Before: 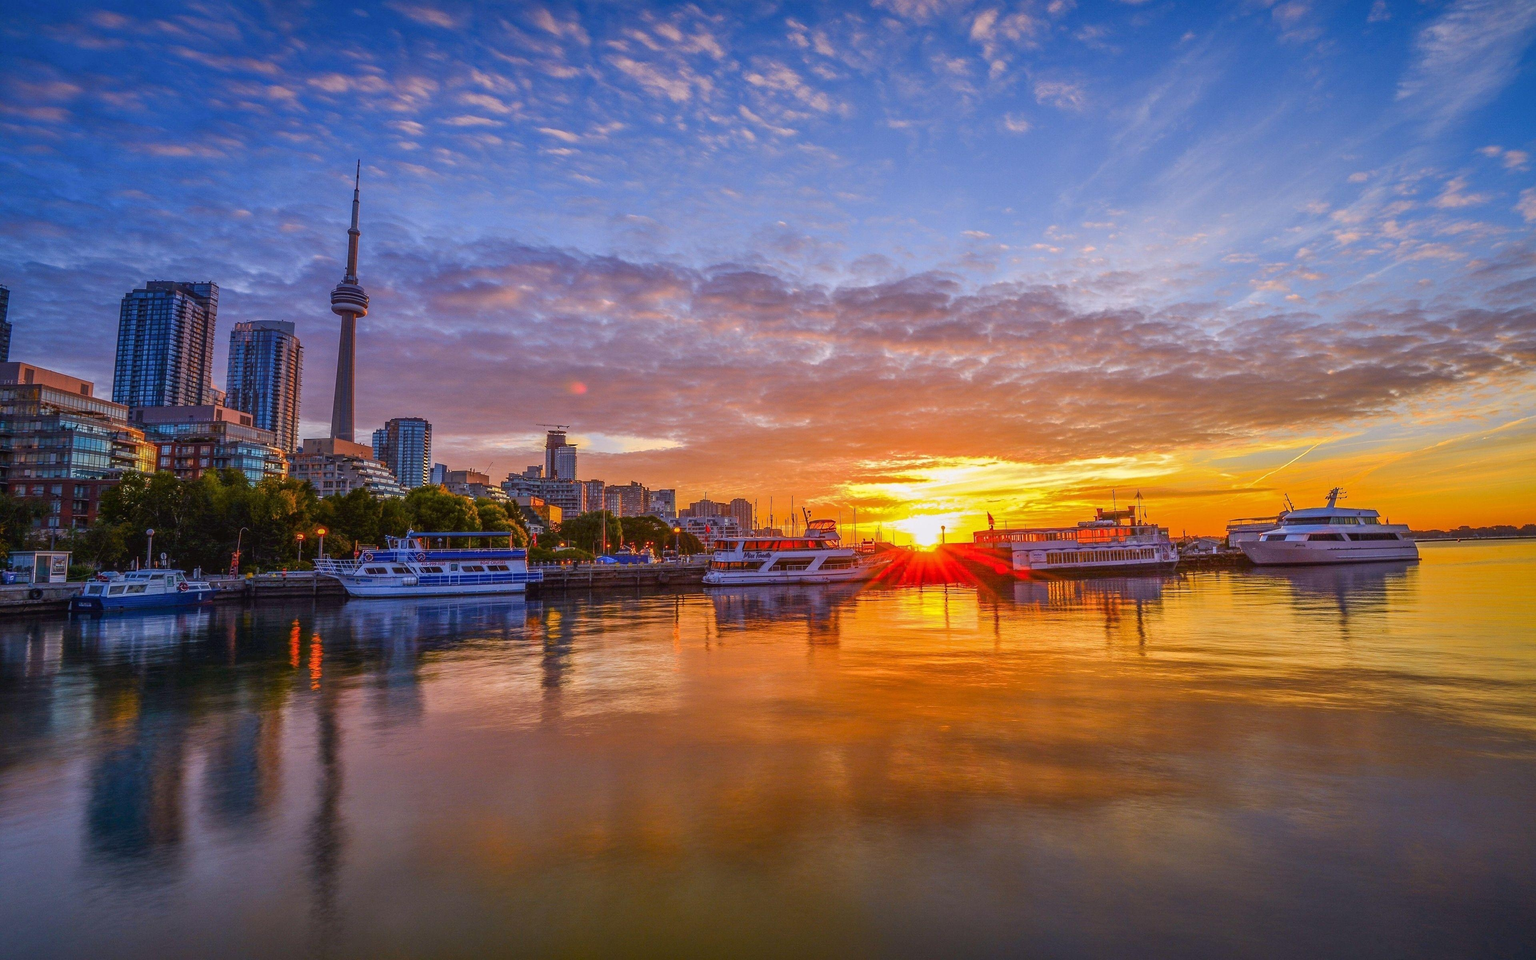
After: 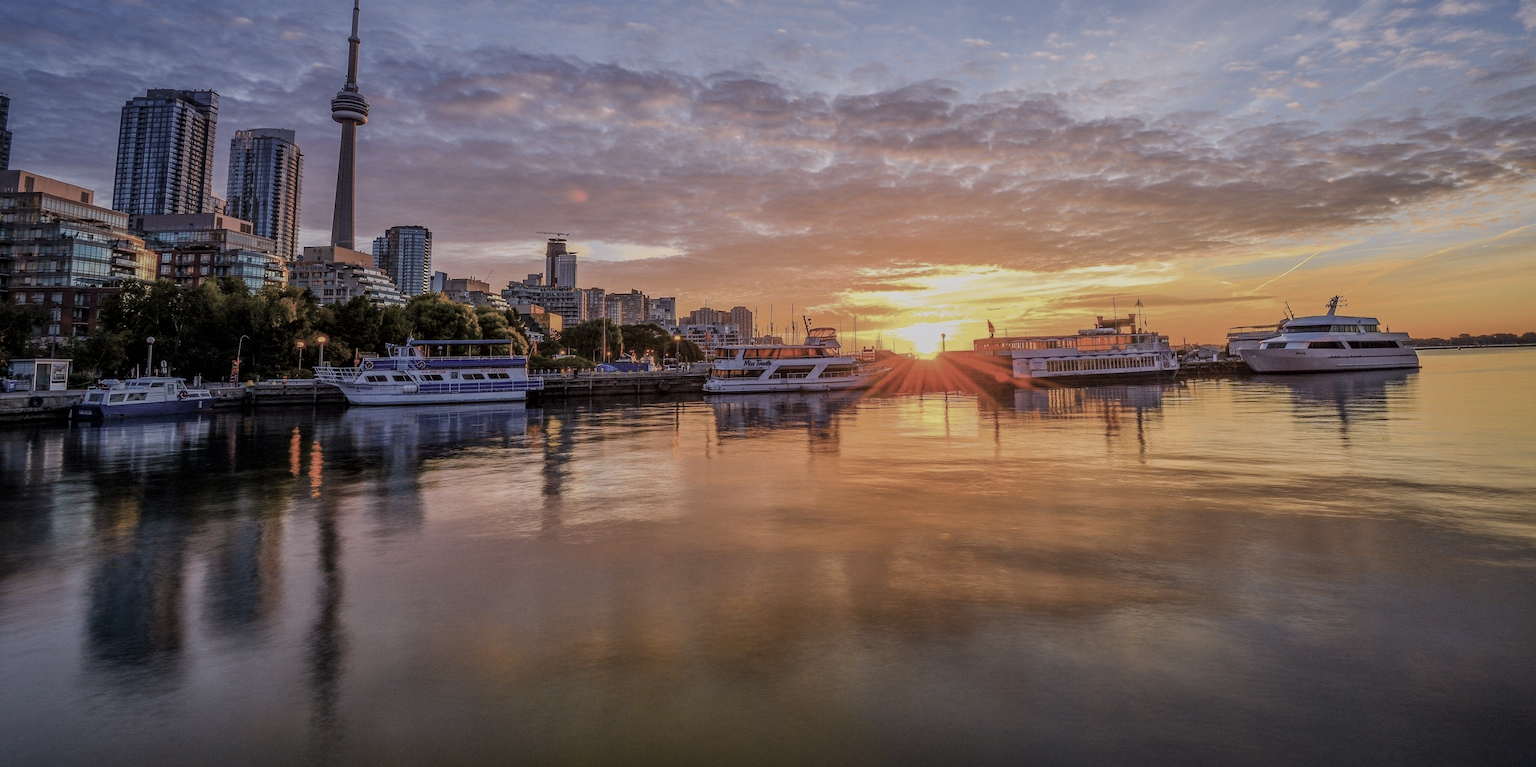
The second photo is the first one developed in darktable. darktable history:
filmic rgb: black relative exposure -7.65 EV, white relative exposure 4.56 EV, hardness 3.61, color science v6 (2022)
local contrast: mode bilateral grid, contrast 99, coarseness 100, detail 108%, midtone range 0.2
crop and rotate: top 20.058%
color correction: highlights b* -0.055, saturation 0.499
